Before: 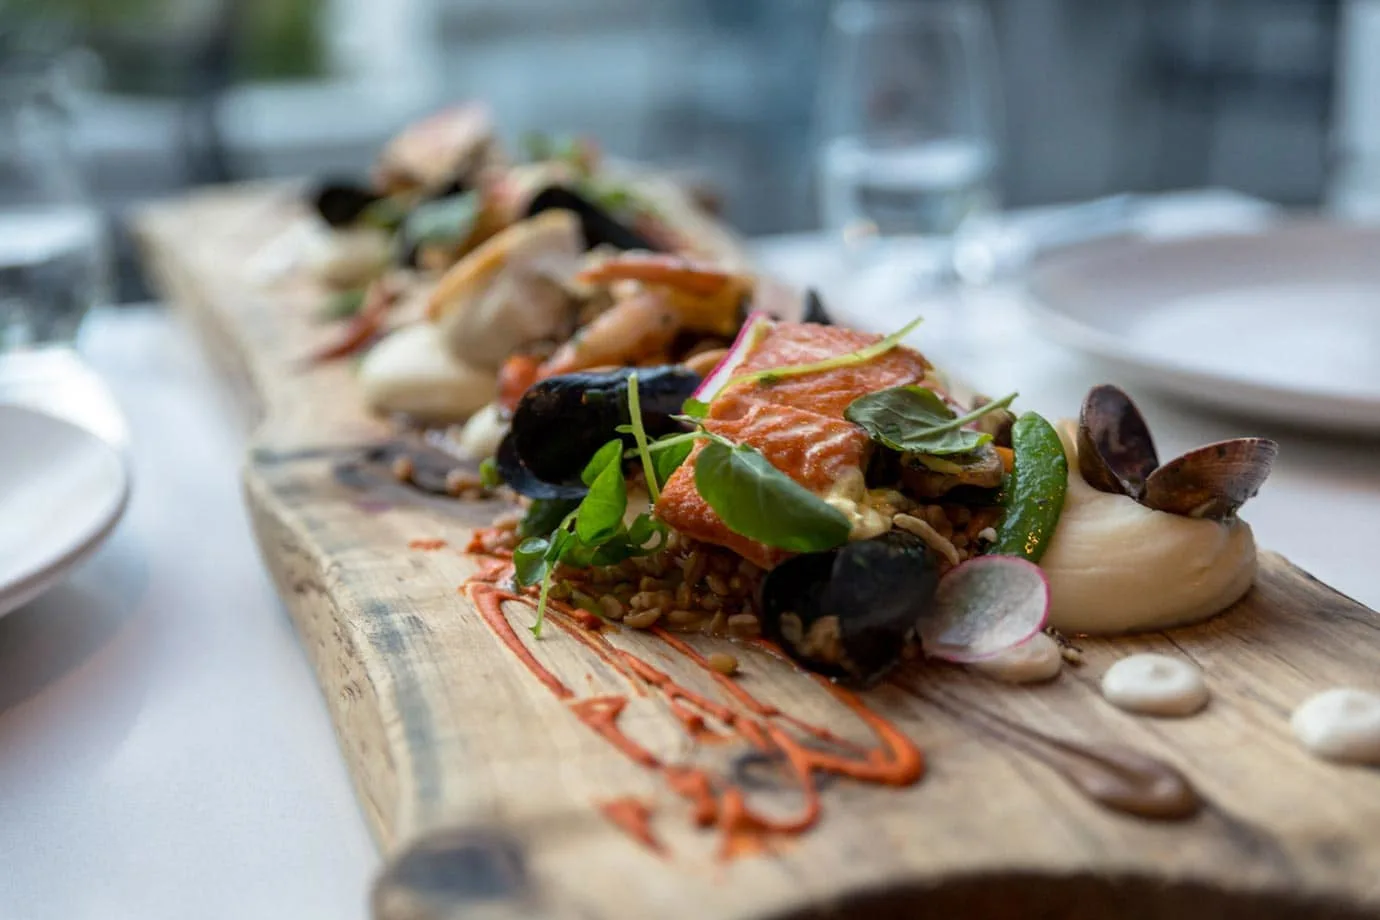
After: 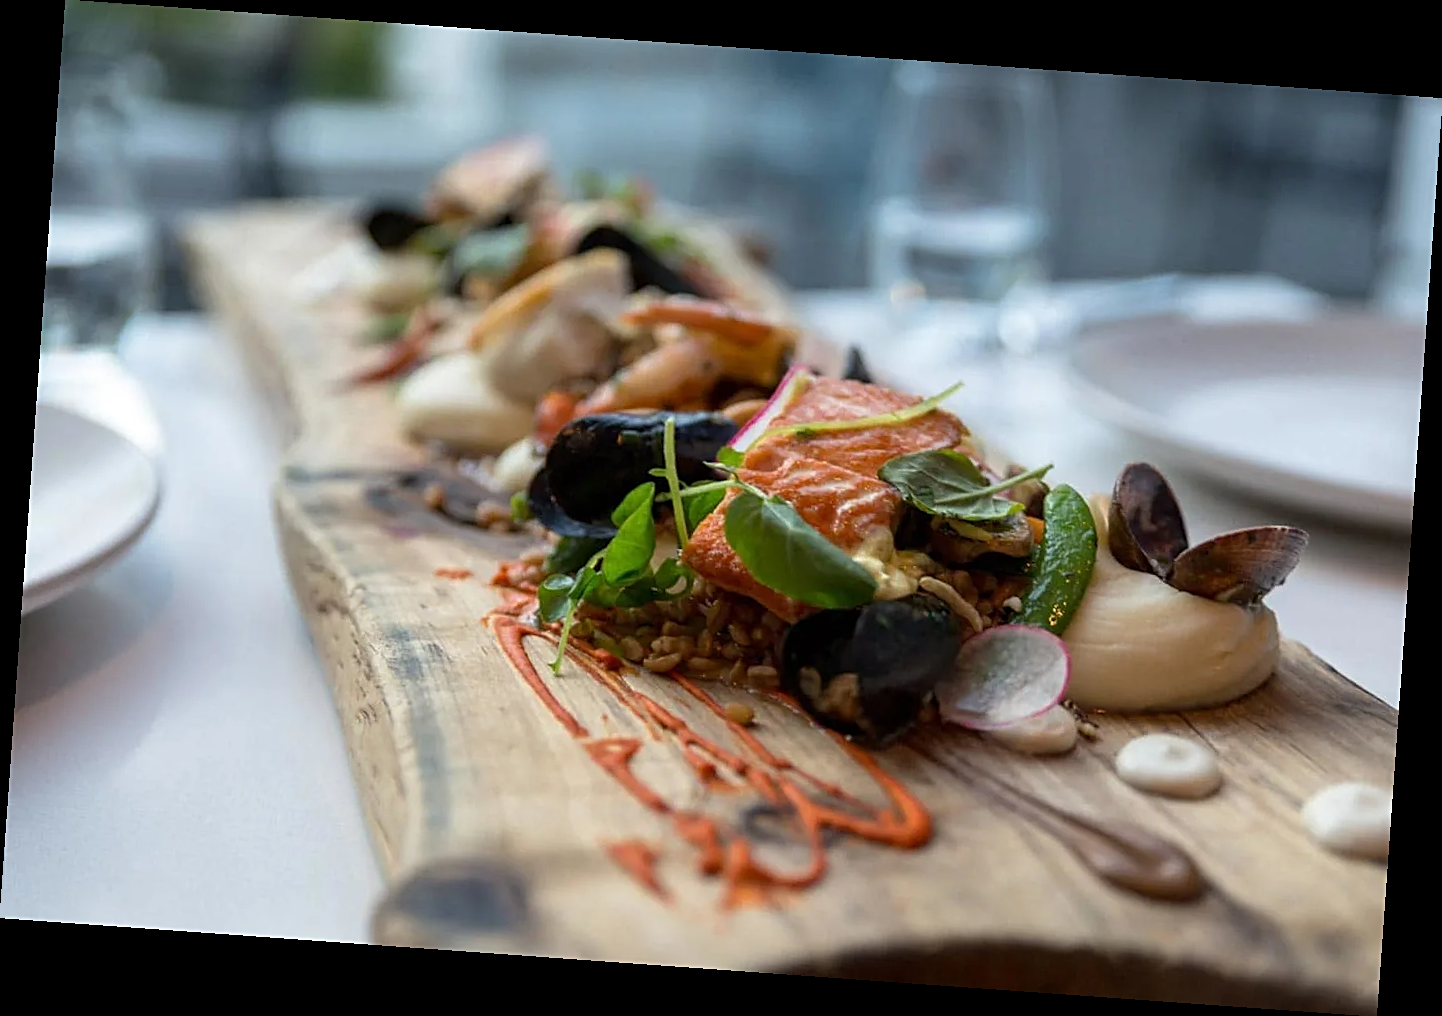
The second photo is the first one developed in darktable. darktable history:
rotate and perspective: rotation 4.1°, automatic cropping off
sharpen: on, module defaults
